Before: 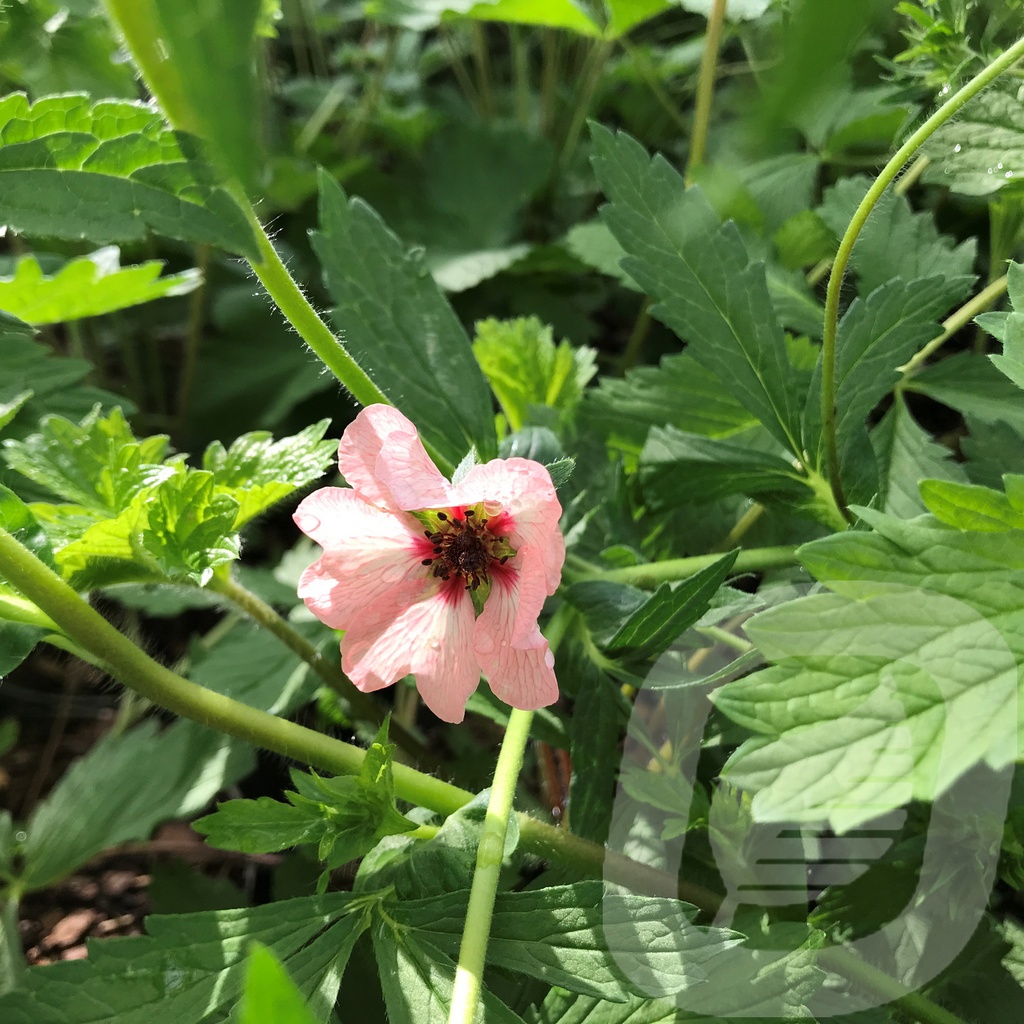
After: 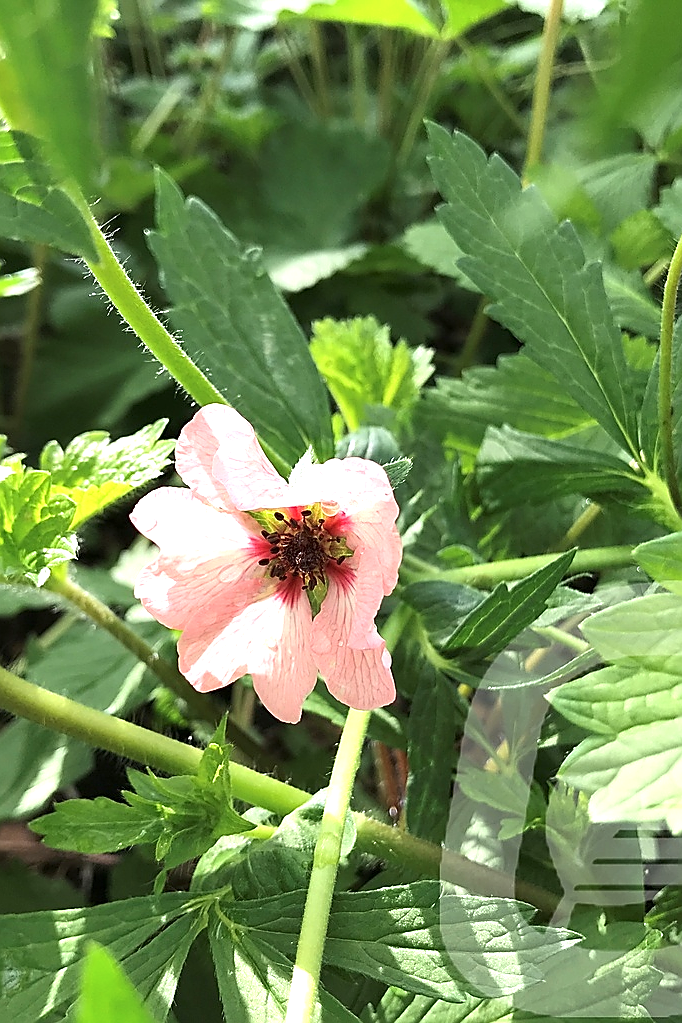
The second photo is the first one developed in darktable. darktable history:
contrast brightness saturation: saturation -0.058
exposure: exposure 0.76 EV, compensate highlight preservation false
crop and rotate: left 15.935%, right 17.376%
sharpen: radius 1.387, amount 1.242, threshold 0.765
